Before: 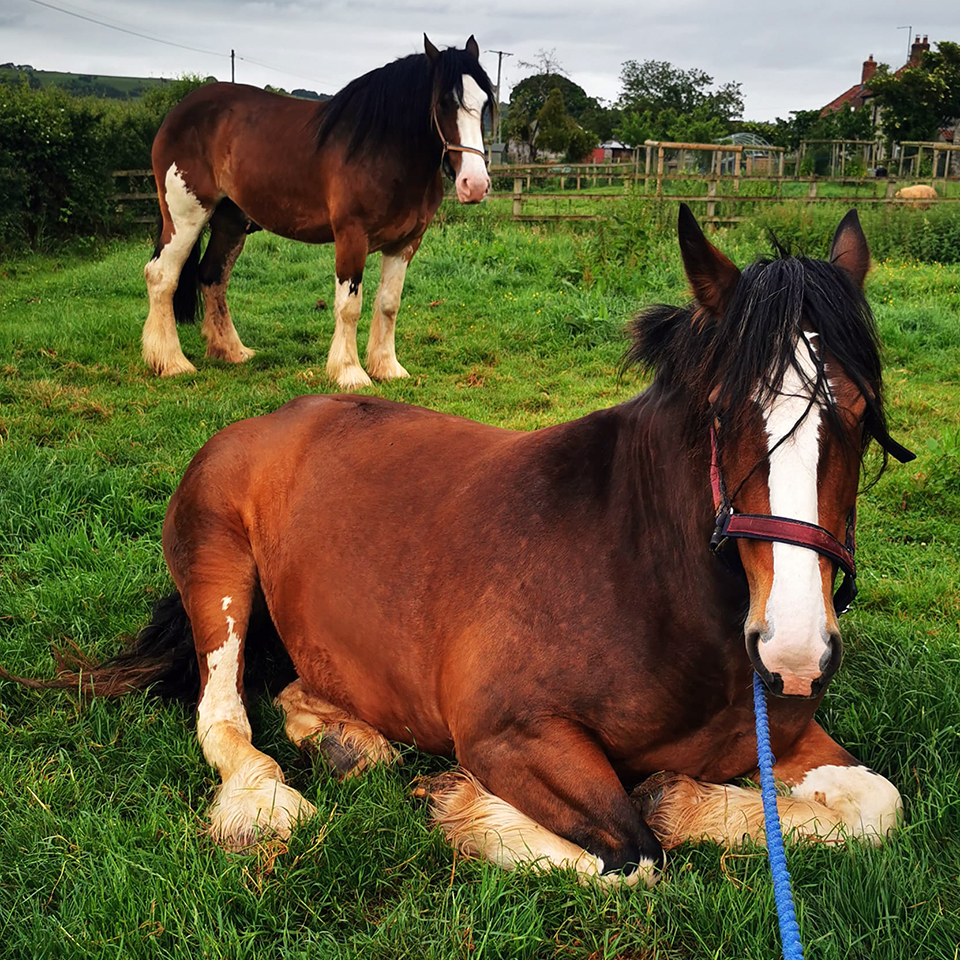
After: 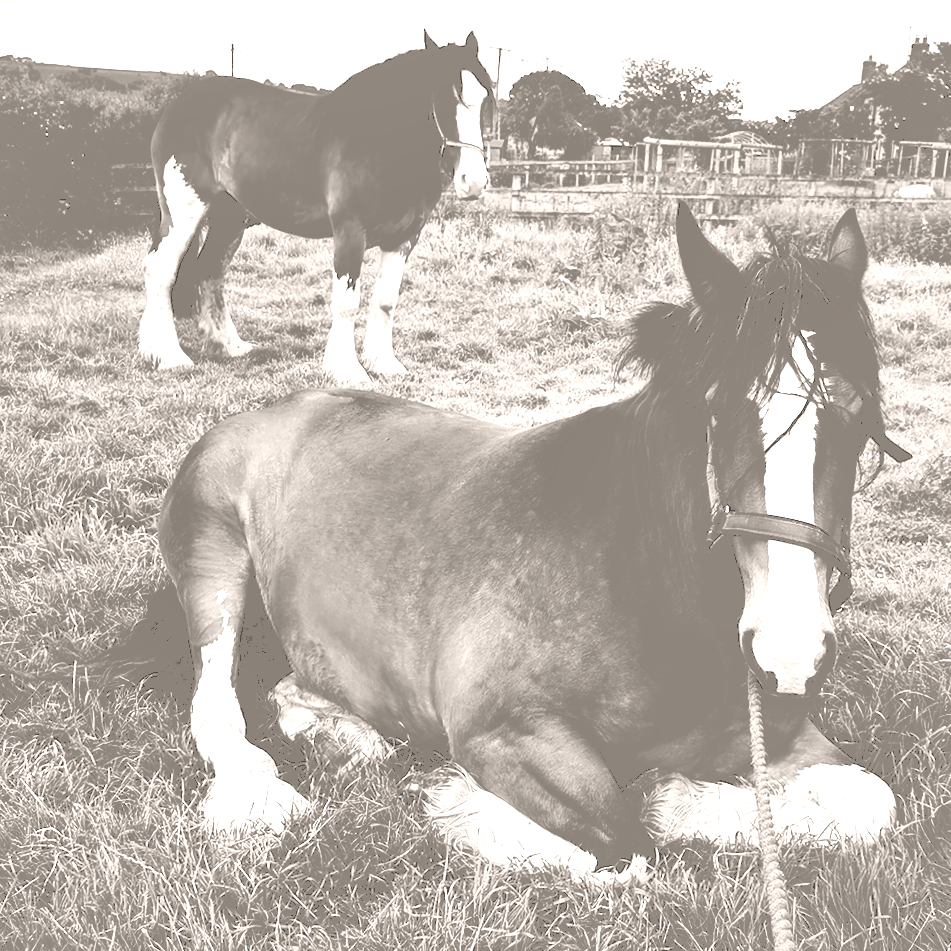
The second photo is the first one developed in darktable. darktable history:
crop and rotate: angle -0.5°
exposure: compensate highlight preservation false
colorize: hue 34.49°, saturation 35.33%, source mix 100%, lightness 55%, version 1
tone curve: curves: ch0 [(0, 0) (0.003, 0.195) (0.011, 0.196) (0.025, 0.196) (0.044, 0.196) (0.069, 0.196) (0.1, 0.196) (0.136, 0.197) (0.177, 0.207) (0.224, 0.224) (0.277, 0.268) (0.335, 0.336) (0.399, 0.424) (0.468, 0.533) (0.543, 0.632) (0.623, 0.715) (0.709, 0.789) (0.801, 0.85) (0.898, 0.906) (1, 1)], preserve colors none
shadows and highlights: on, module defaults
color correction: saturation 0.2
